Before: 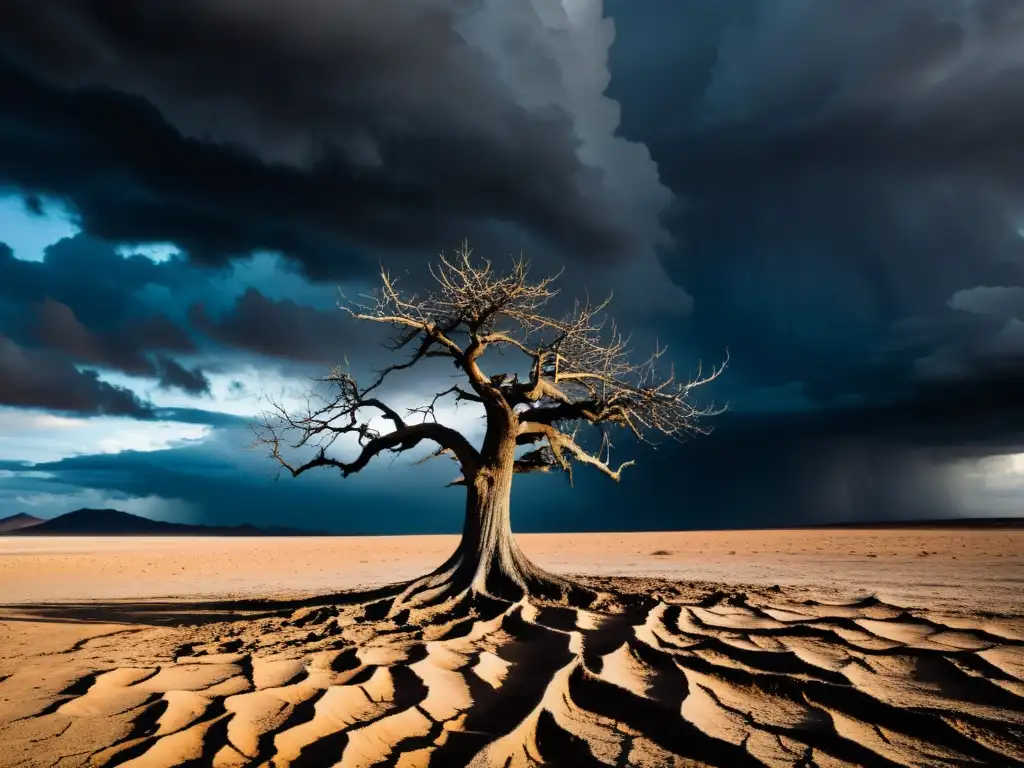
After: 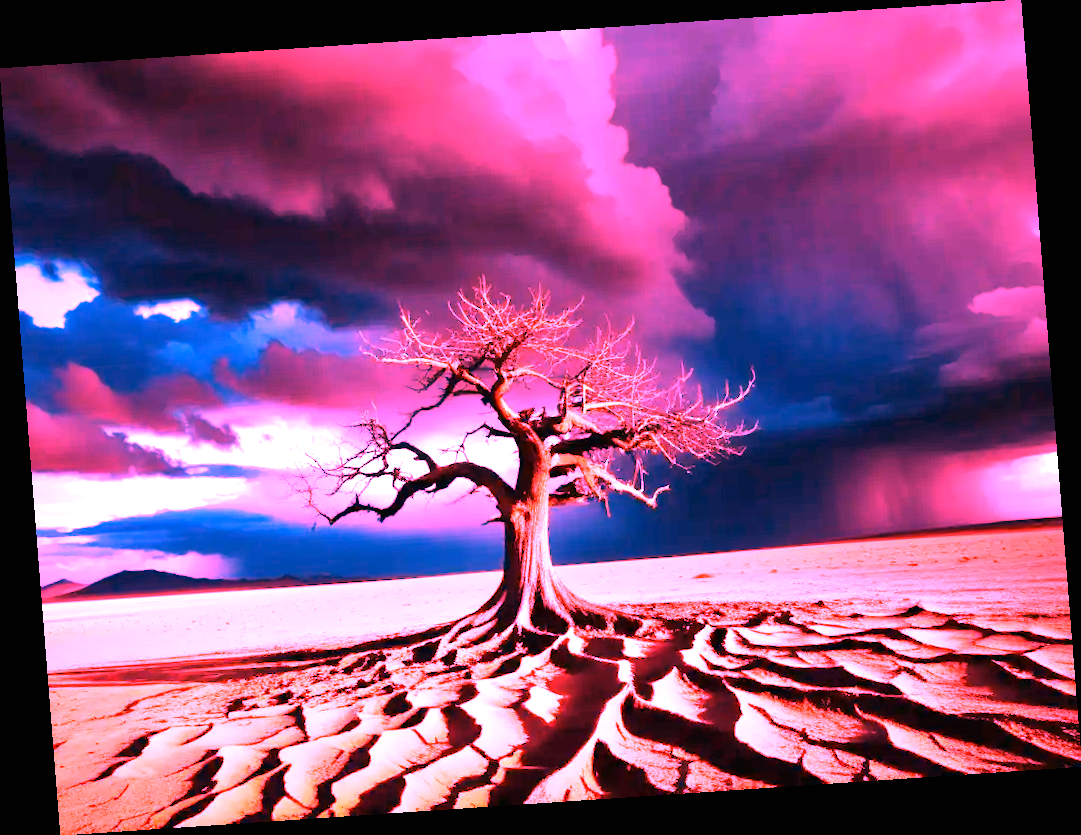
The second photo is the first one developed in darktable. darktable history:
exposure: black level correction 0, exposure 0.7 EV, compensate exposure bias true, compensate highlight preservation false
rotate and perspective: rotation -4.2°, shear 0.006, automatic cropping off
white balance: red 4.26, blue 1.802
